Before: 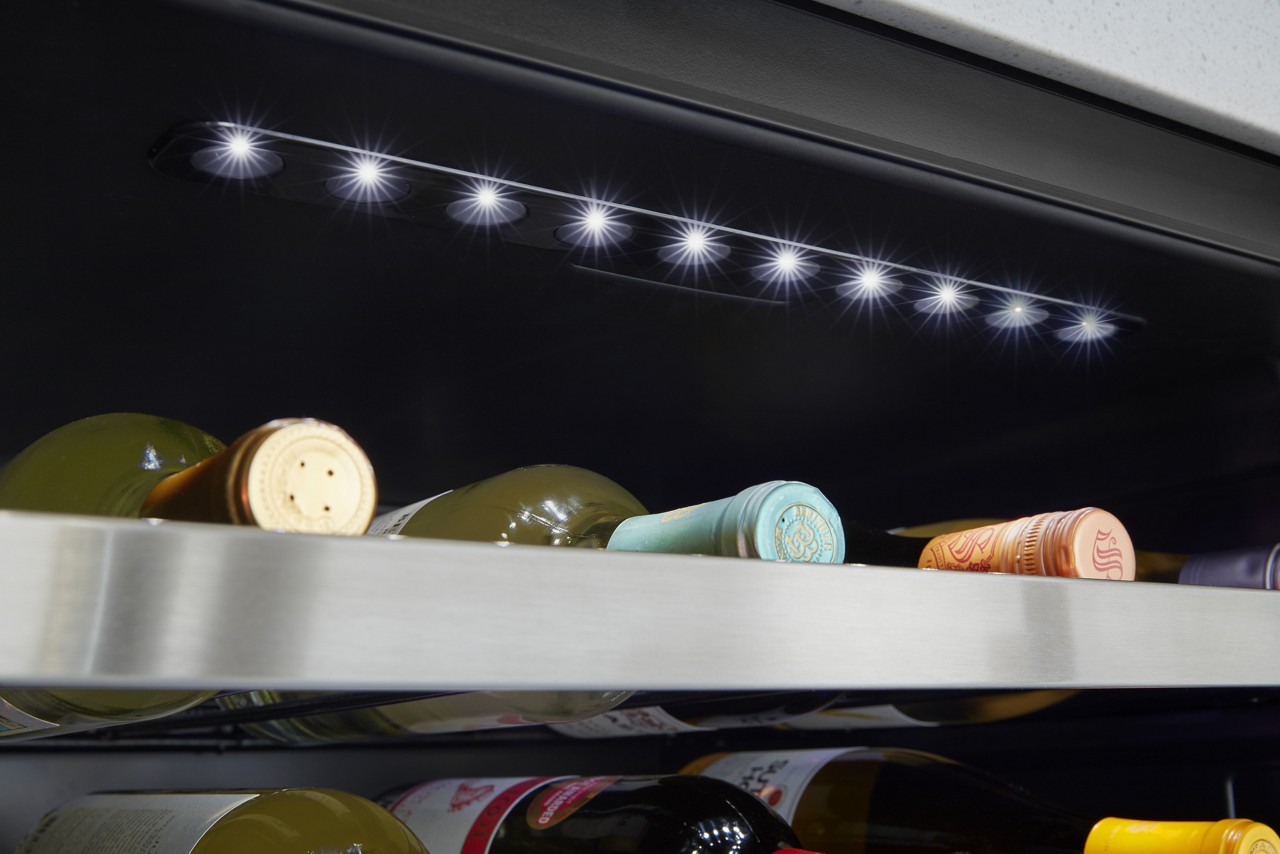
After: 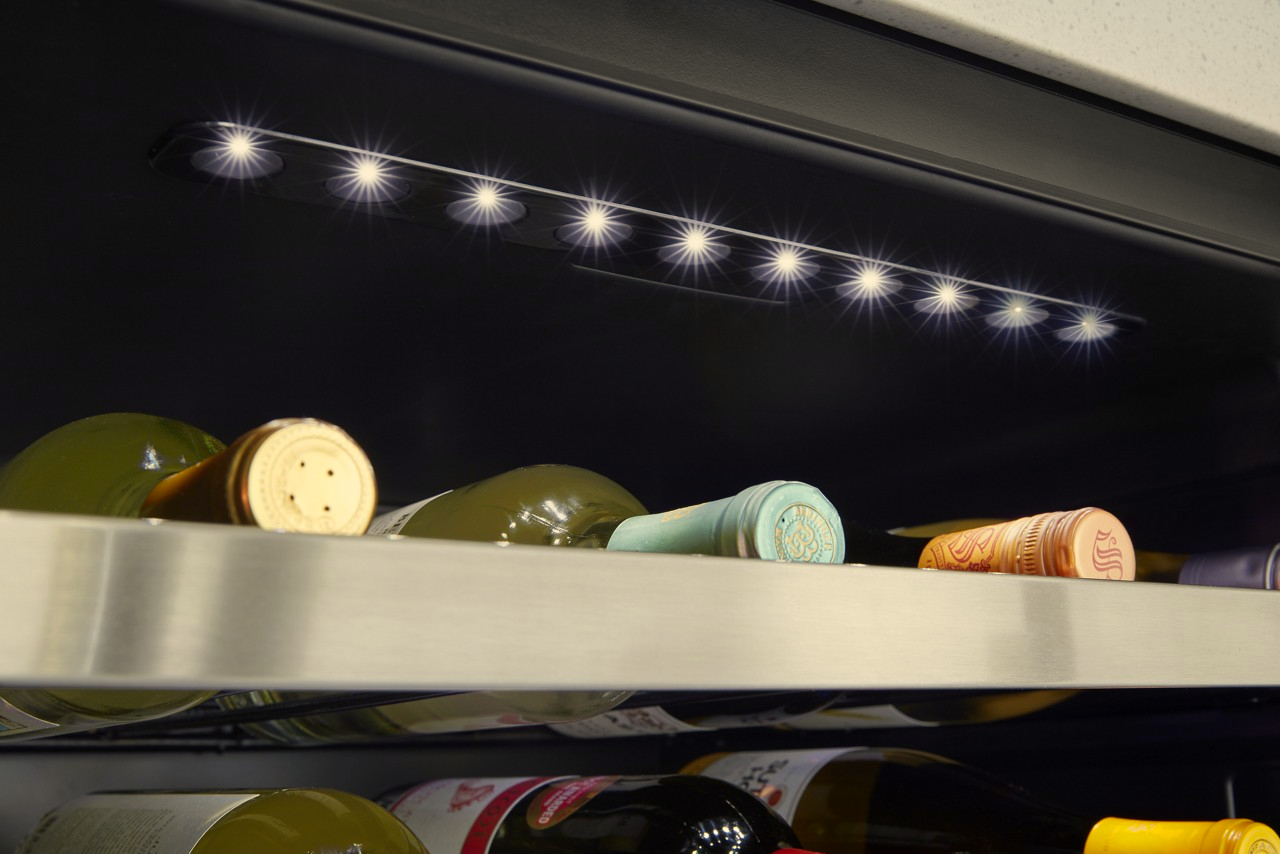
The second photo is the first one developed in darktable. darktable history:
color correction: highlights a* 1.39, highlights b* 18.08
